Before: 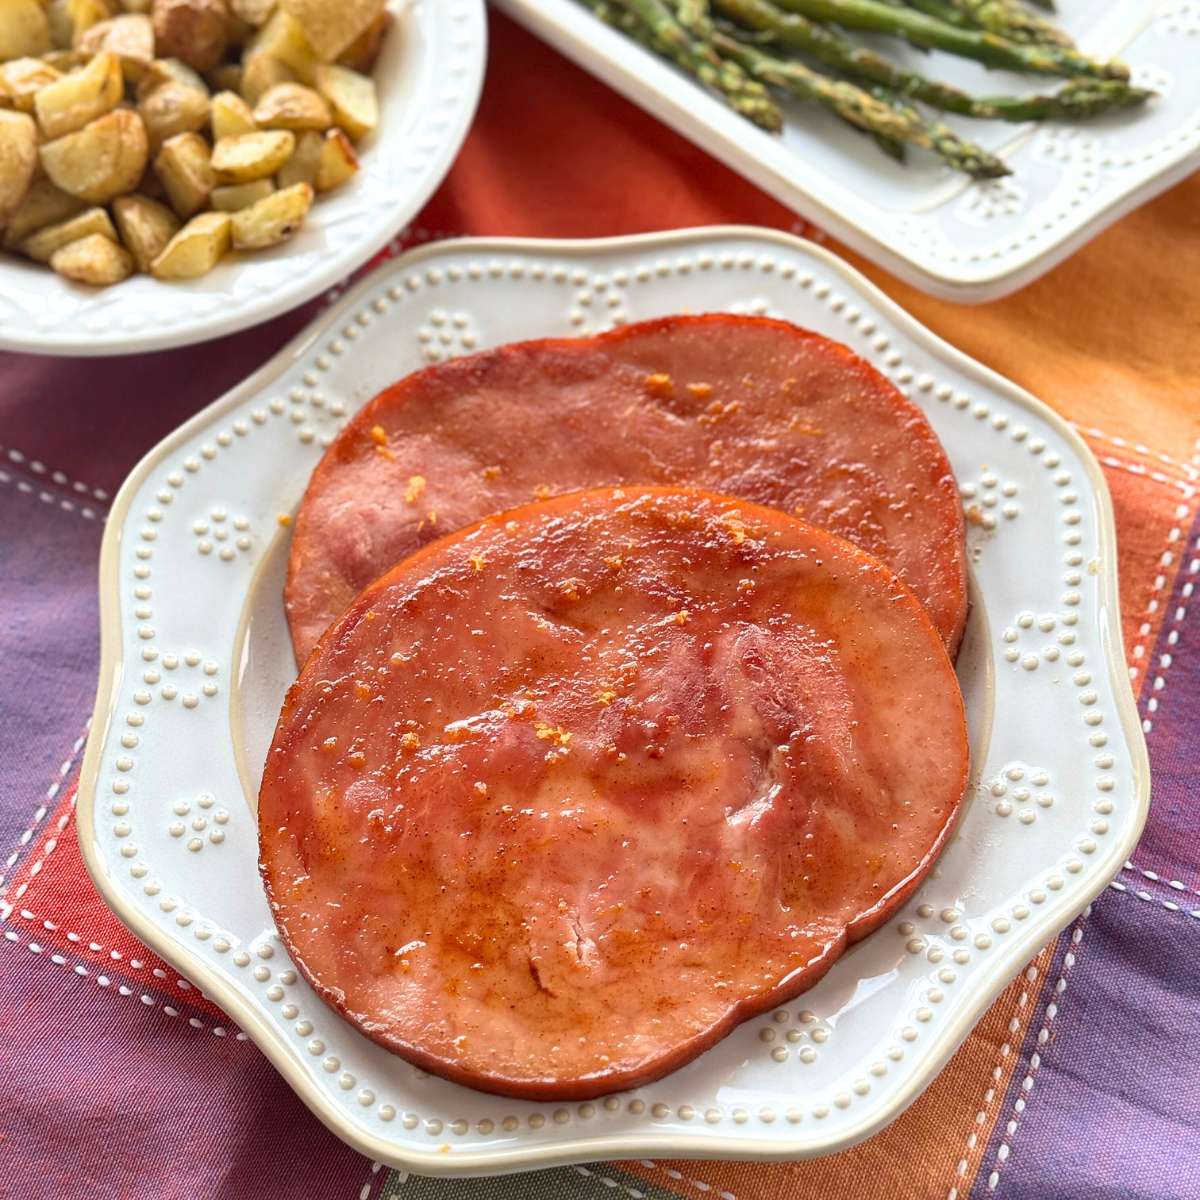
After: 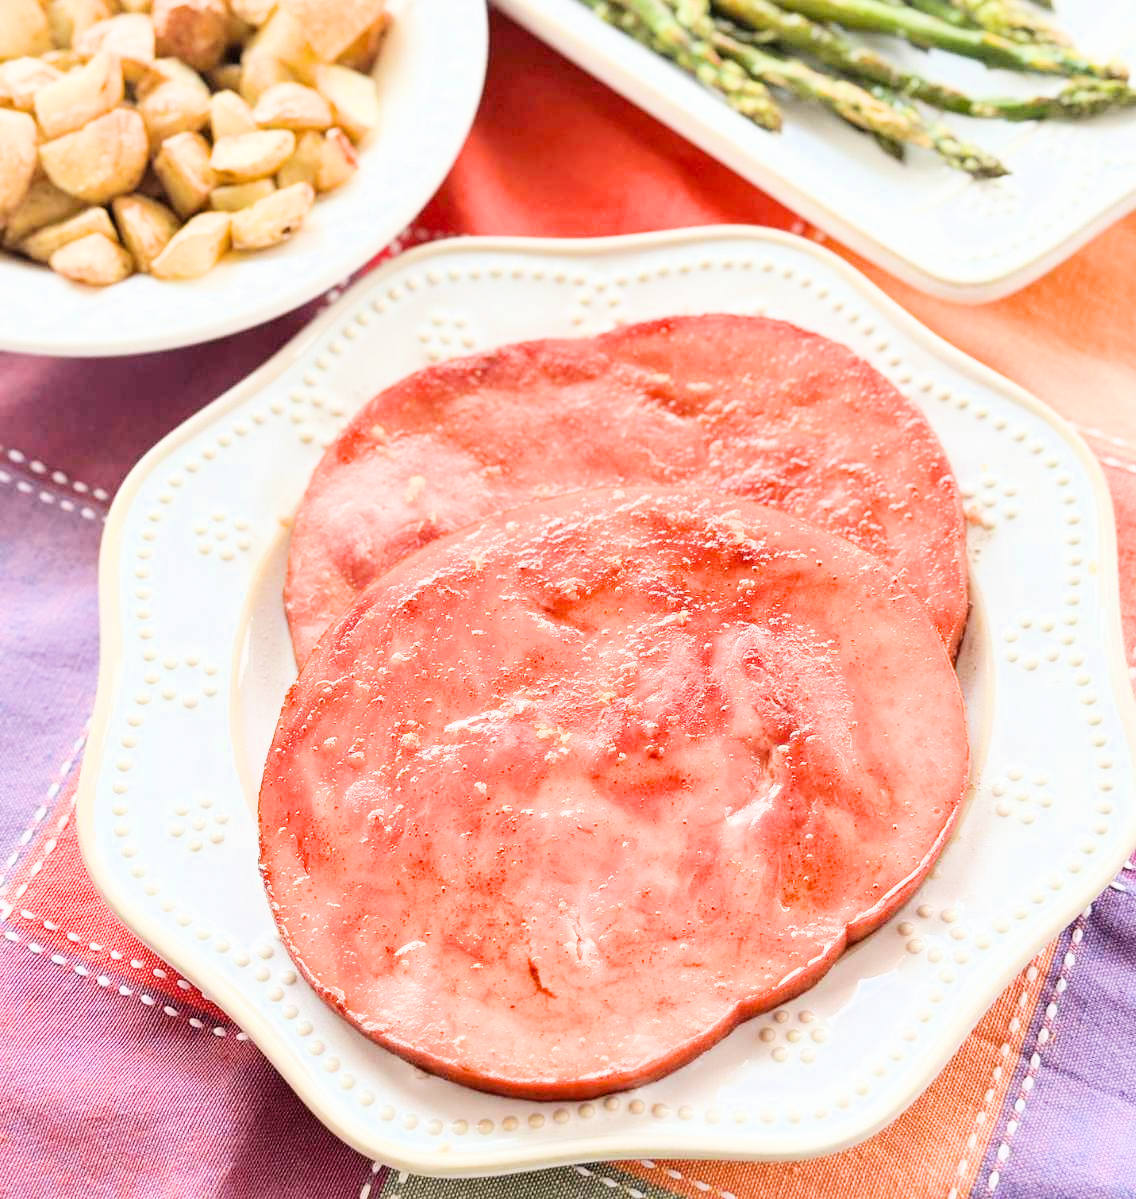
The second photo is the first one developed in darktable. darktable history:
filmic rgb: black relative exposure -7.5 EV, white relative exposure 5 EV, hardness 3.3, contrast 1.298
exposure: black level correction 0.001, exposure 1.712 EV, compensate highlight preservation false
crop and rotate: right 5.293%
